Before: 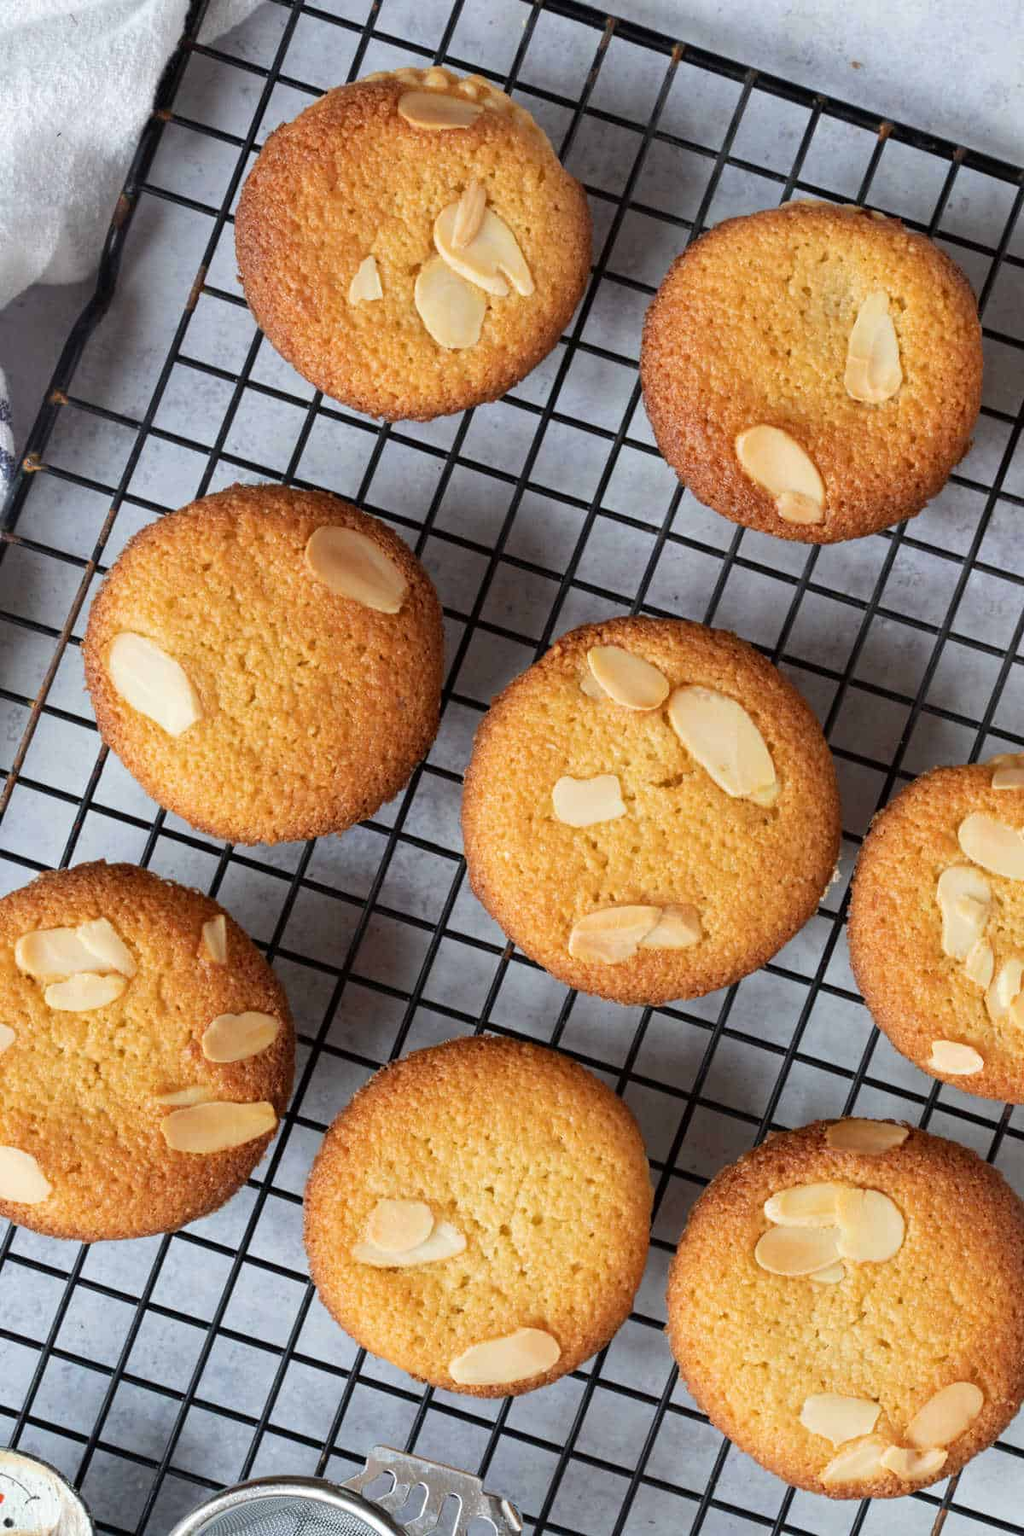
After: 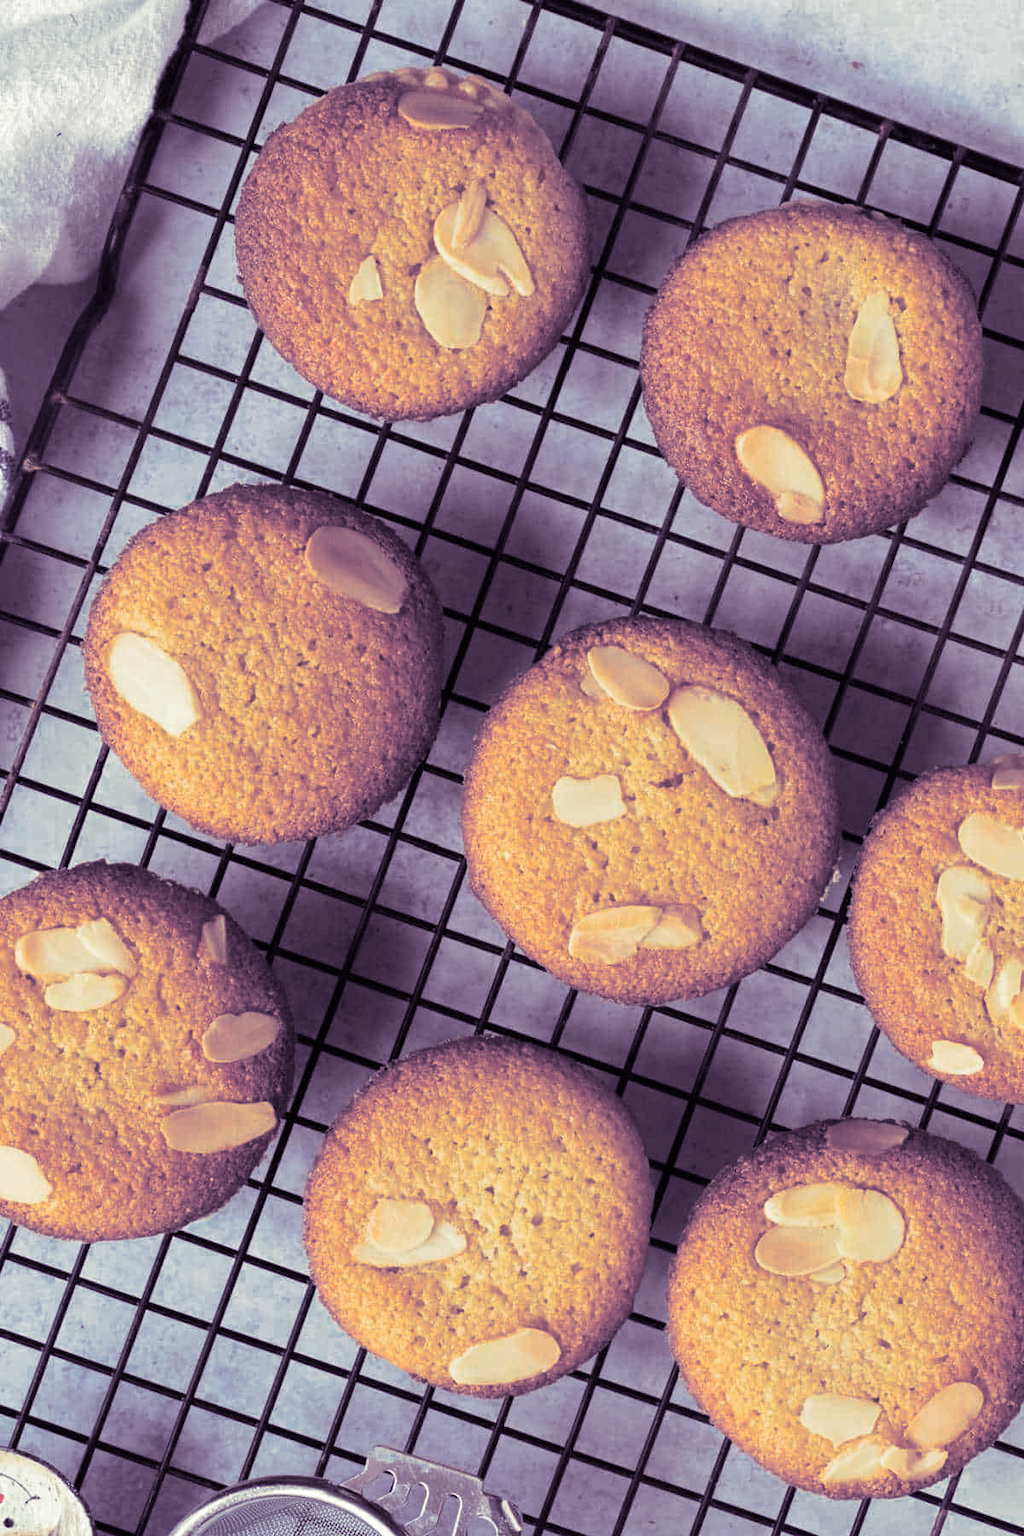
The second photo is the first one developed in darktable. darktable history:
color zones: curves: ch0 [(0.25, 0.5) (0.636, 0.25) (0.75, 0.5)]
split-toning: shadows › hue 266.4°, shadows › saturation 0.4, highlights › hue 61.2°, highlights › saturation 0.3, compress 0%
